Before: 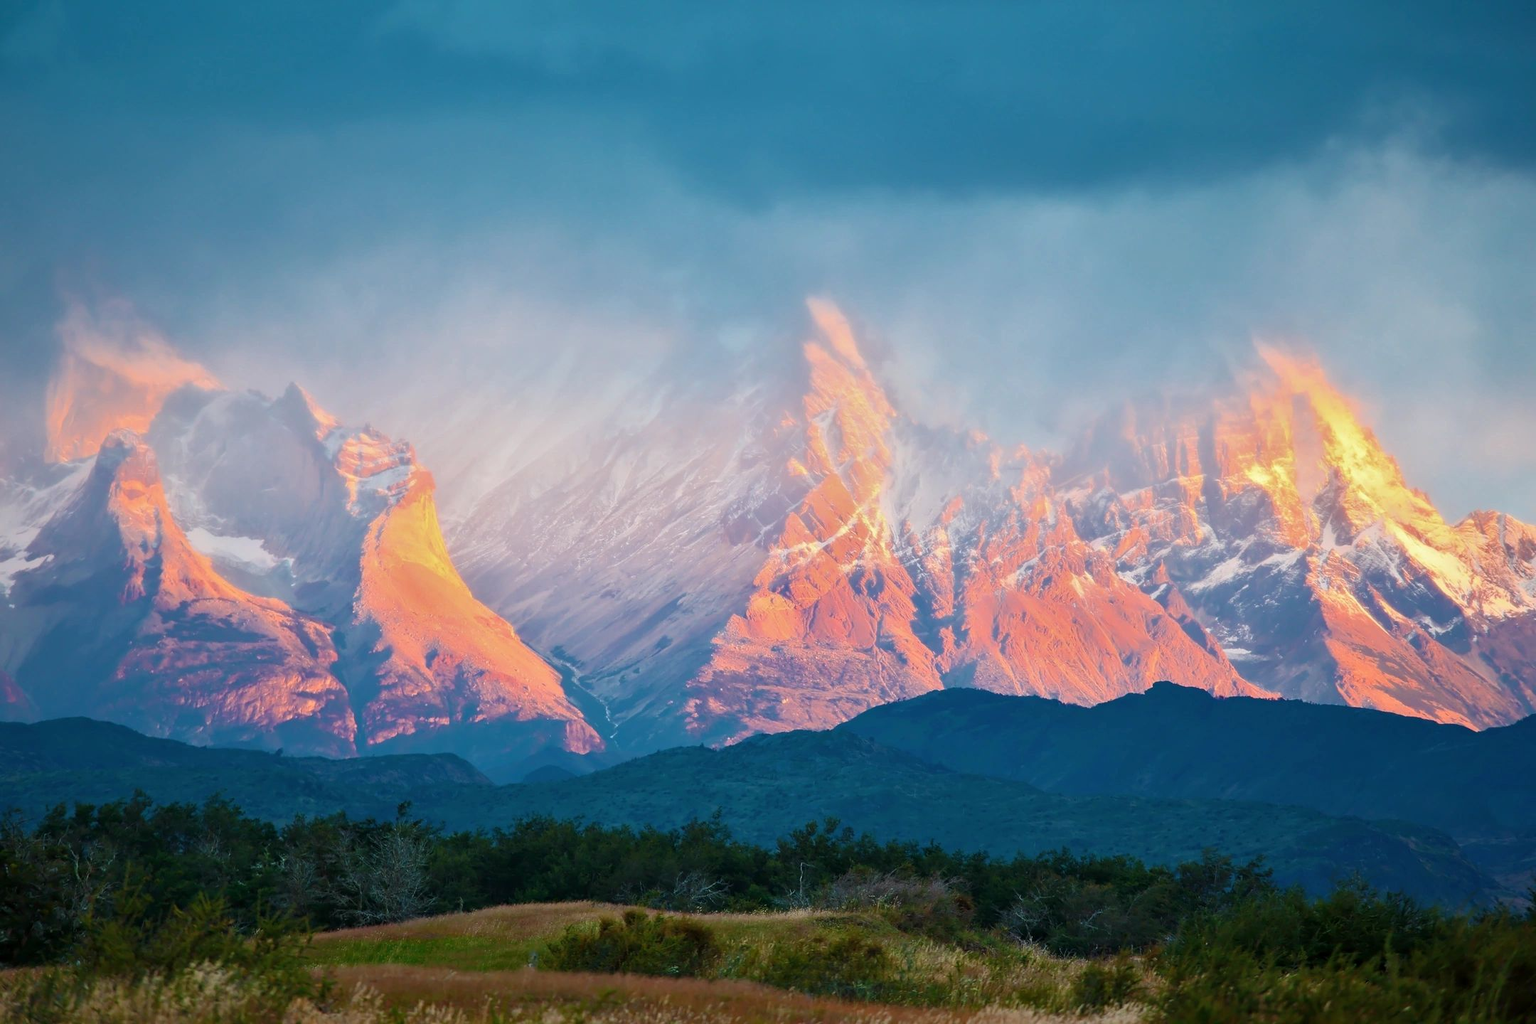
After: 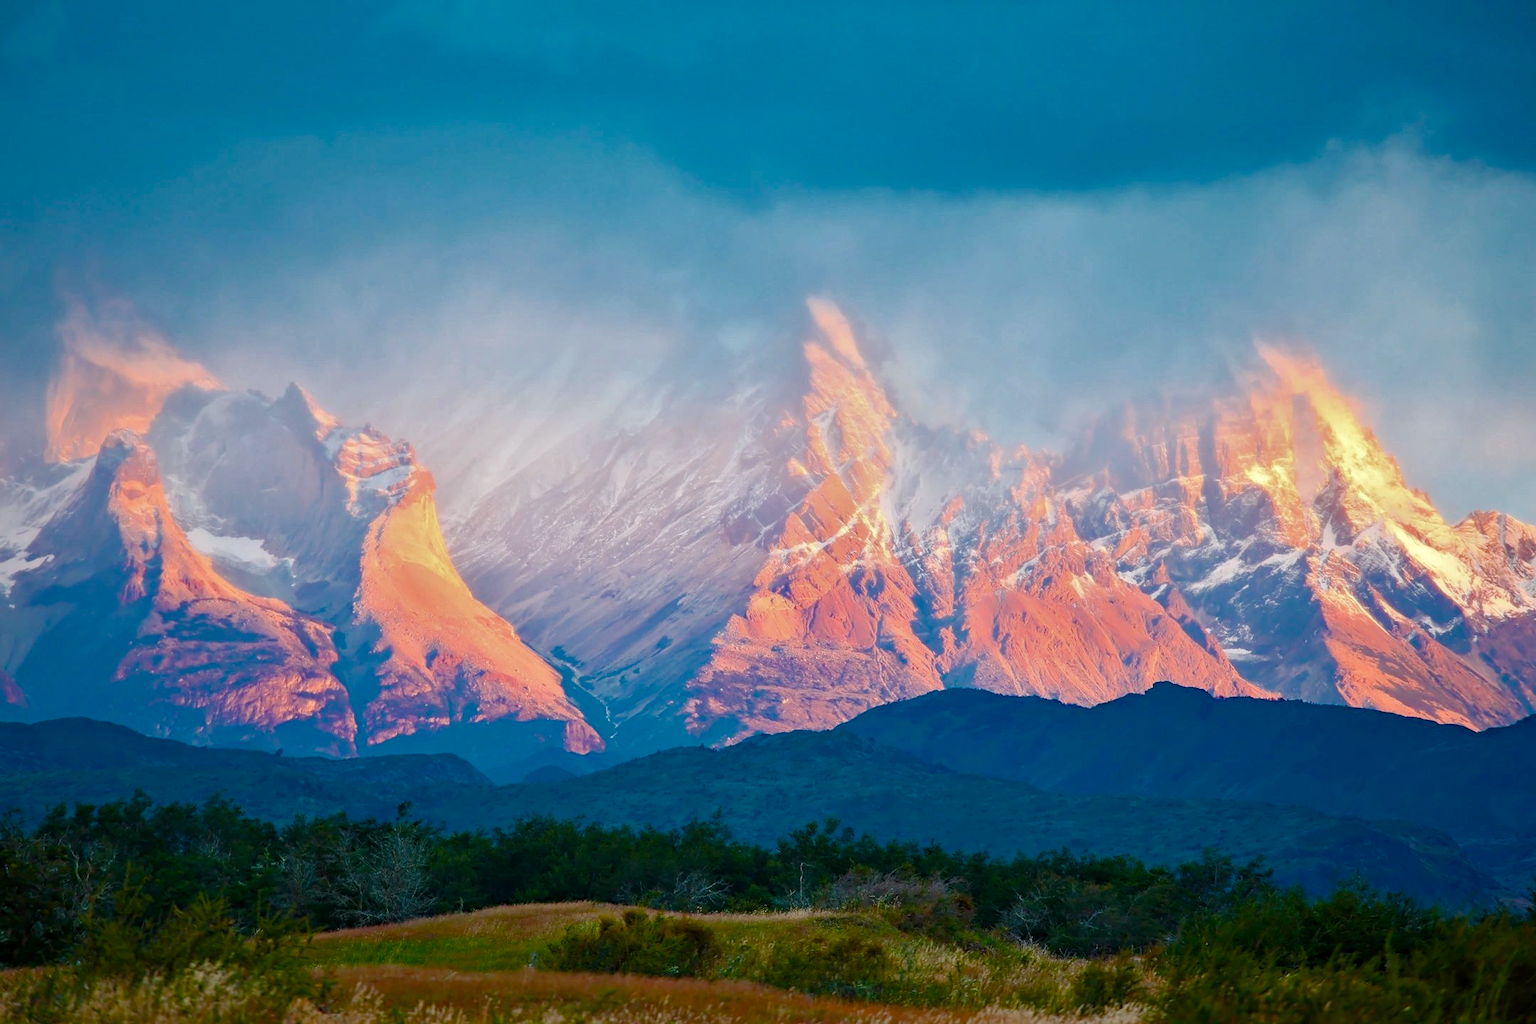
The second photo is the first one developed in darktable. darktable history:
haze removal: strength 0.28, distance 0.255, compatibility mode true, adaptive false
color balance rgb: perceptual saturation grading › global saturation 20%, perceptual saturation grading › highlights -50.183%, perceptual saturation grading › shadows 30.895%
